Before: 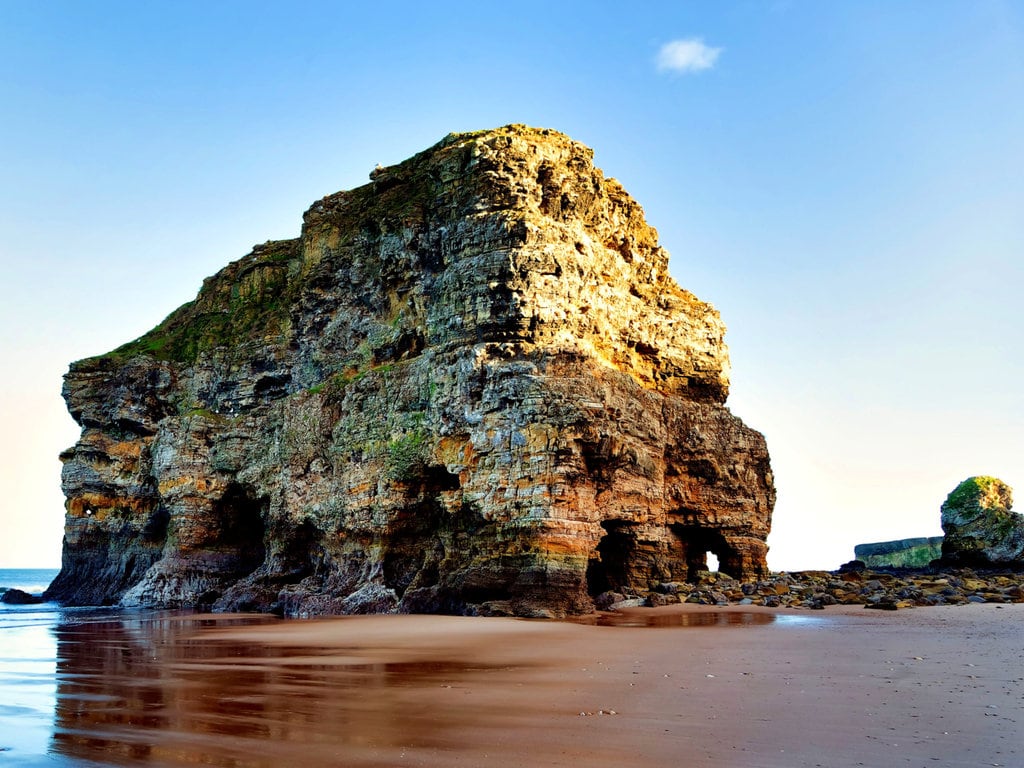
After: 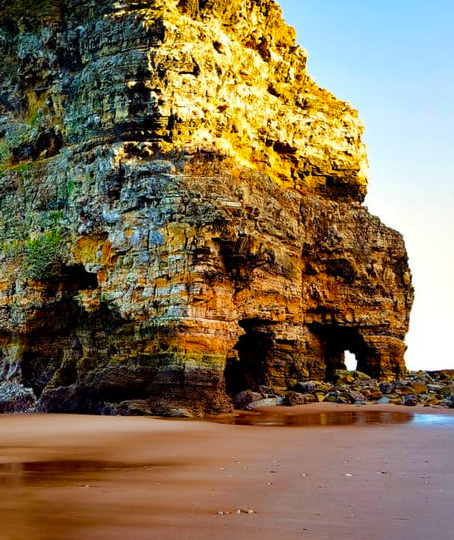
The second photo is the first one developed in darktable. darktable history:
crop: left 35.432%, top 26.233%, right 20.145%, bottom 3.432%
color balance rgb: perceptual saturation grading › global saturation 30%, global vibrance 20%
